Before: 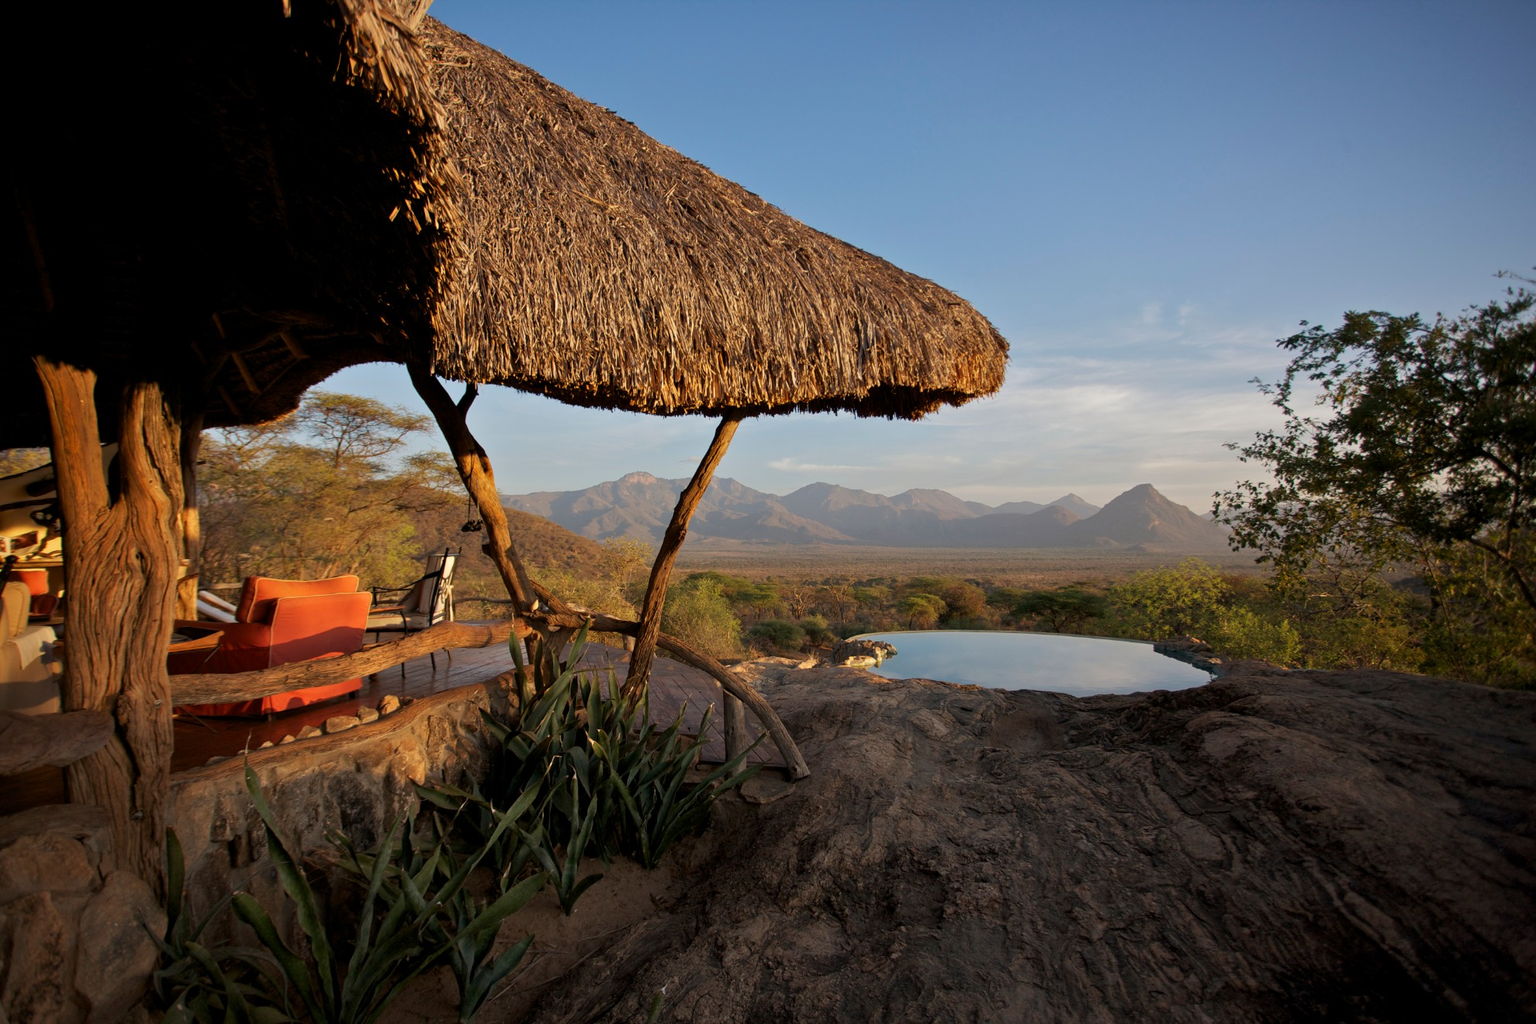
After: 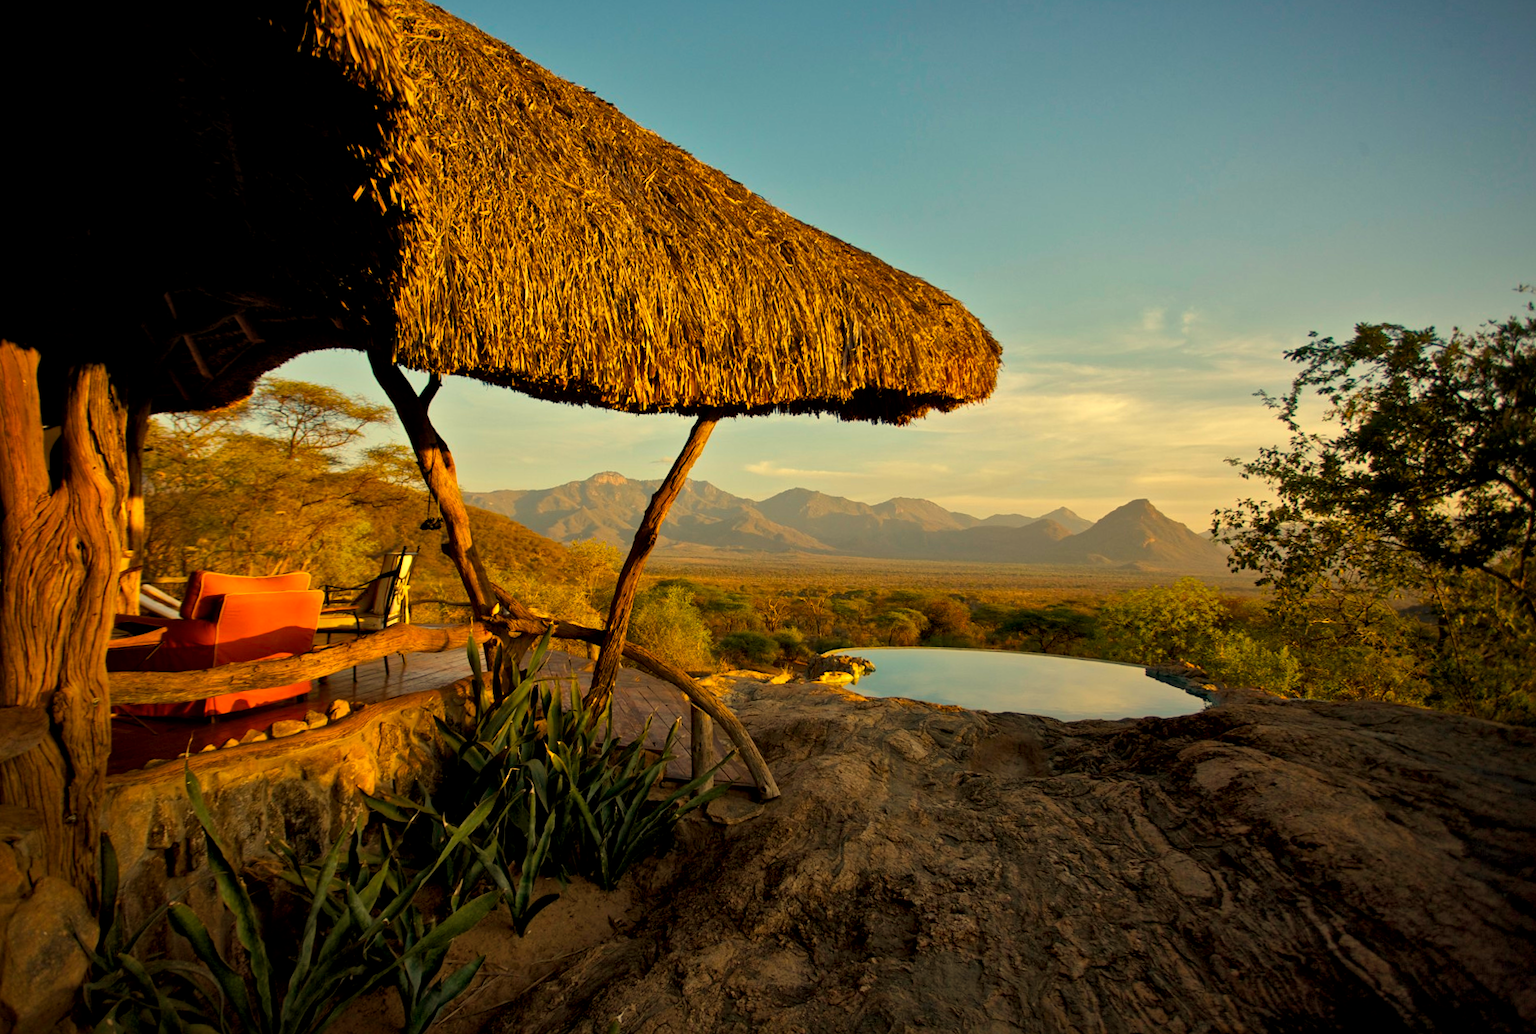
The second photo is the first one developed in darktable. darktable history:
tone equalizer: -8 EV 0.06 EV, smoothing diameter 25%, edges refinement/feathering 10, preserve details guided filter
crop and rotate: left 3.238%
exposure: black level correction 0.001, exposure 0.14 EV, compensate highlight preservation false
rotate and perspective: rotation 1.57°, crop left 0.018, crop right 0.982, crop top 0.039, crop bottom 0.961
local contrast: mode bilateral grid, contrast 20, coarseness 50, detail 141%, midtone range 0.2
white balance: red 1.08, blue 0.791
color balance rgb: linear chroma grading › global chroma 15%, perceptual saturation grading › global saturation 30%
